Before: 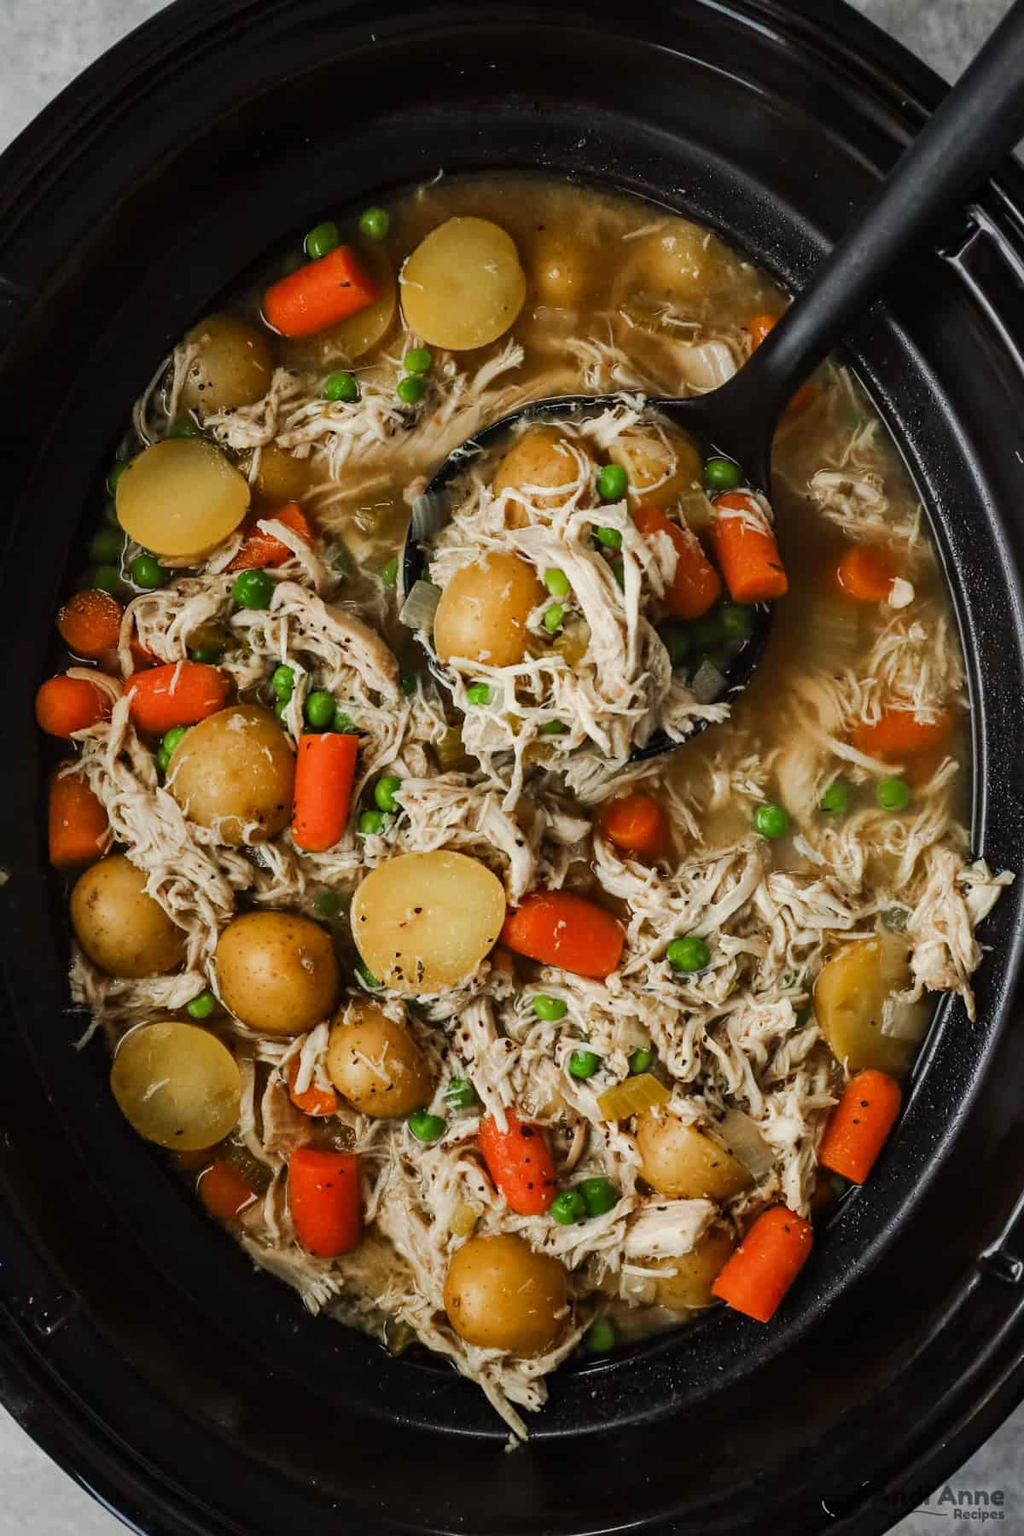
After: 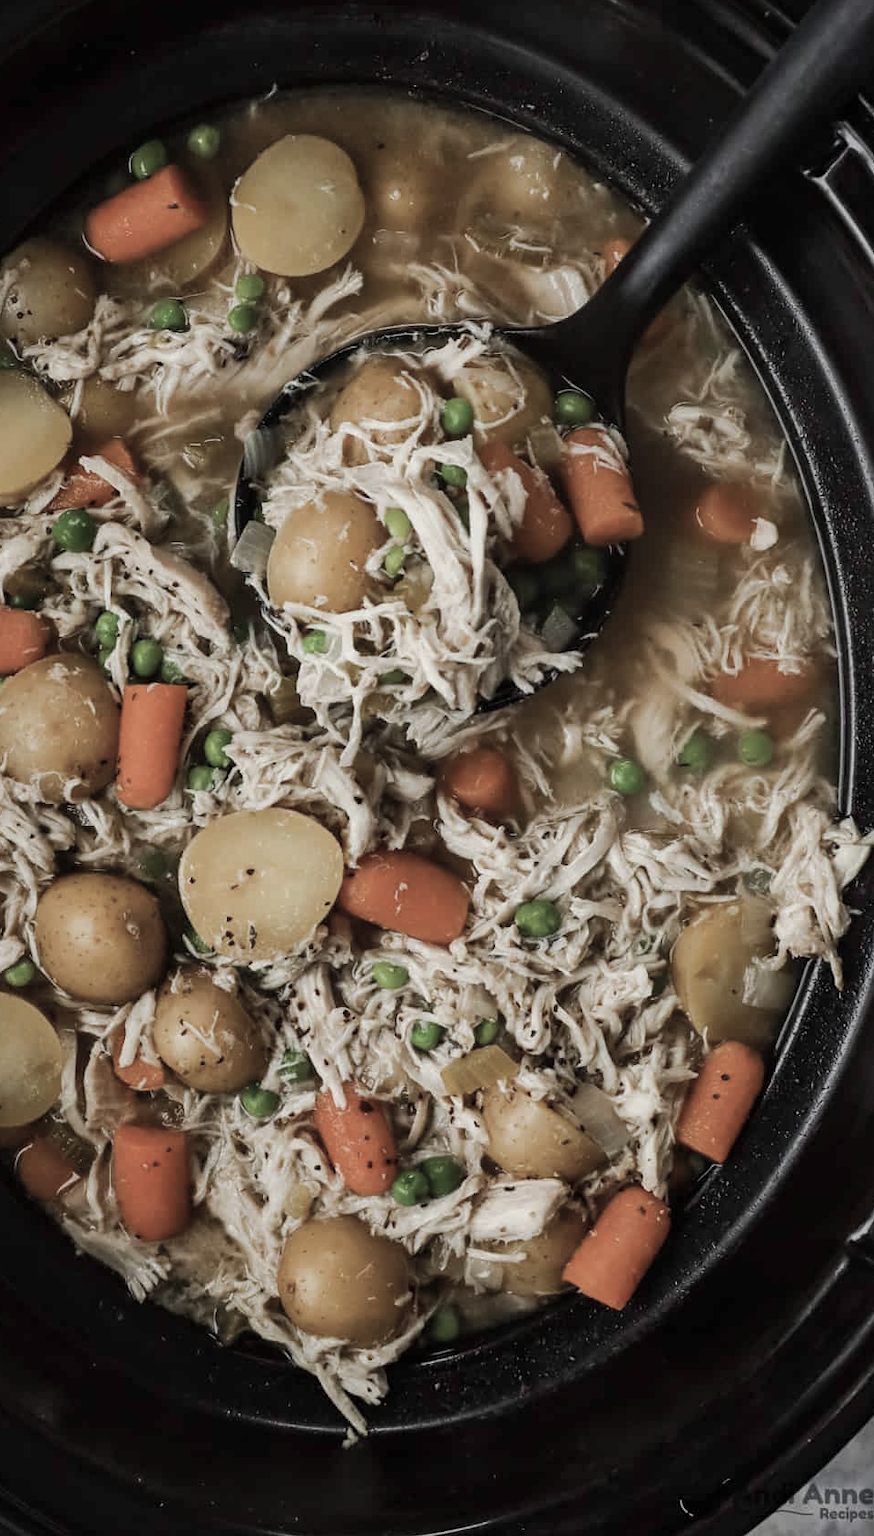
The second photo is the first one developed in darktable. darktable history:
crop and rotate: left 17.864%, top 5.928%, right 1.783%
color zones: curves: ch0 [(0, 0.6) (0.129, 0.508) (0.193, 0.483) (0.429, 0.5) (0.571, 0.5) (0.714, 0.5) (0.857, 0.5) (1, 0.6)]; ch1 [(0, 0.481) (0.112, 0.245) (0.213, 0.223) (0.429, 0.233) (0.571, 0.231) (0.683, 0.242) (0.857, 0.296) (1, 0.481)]
